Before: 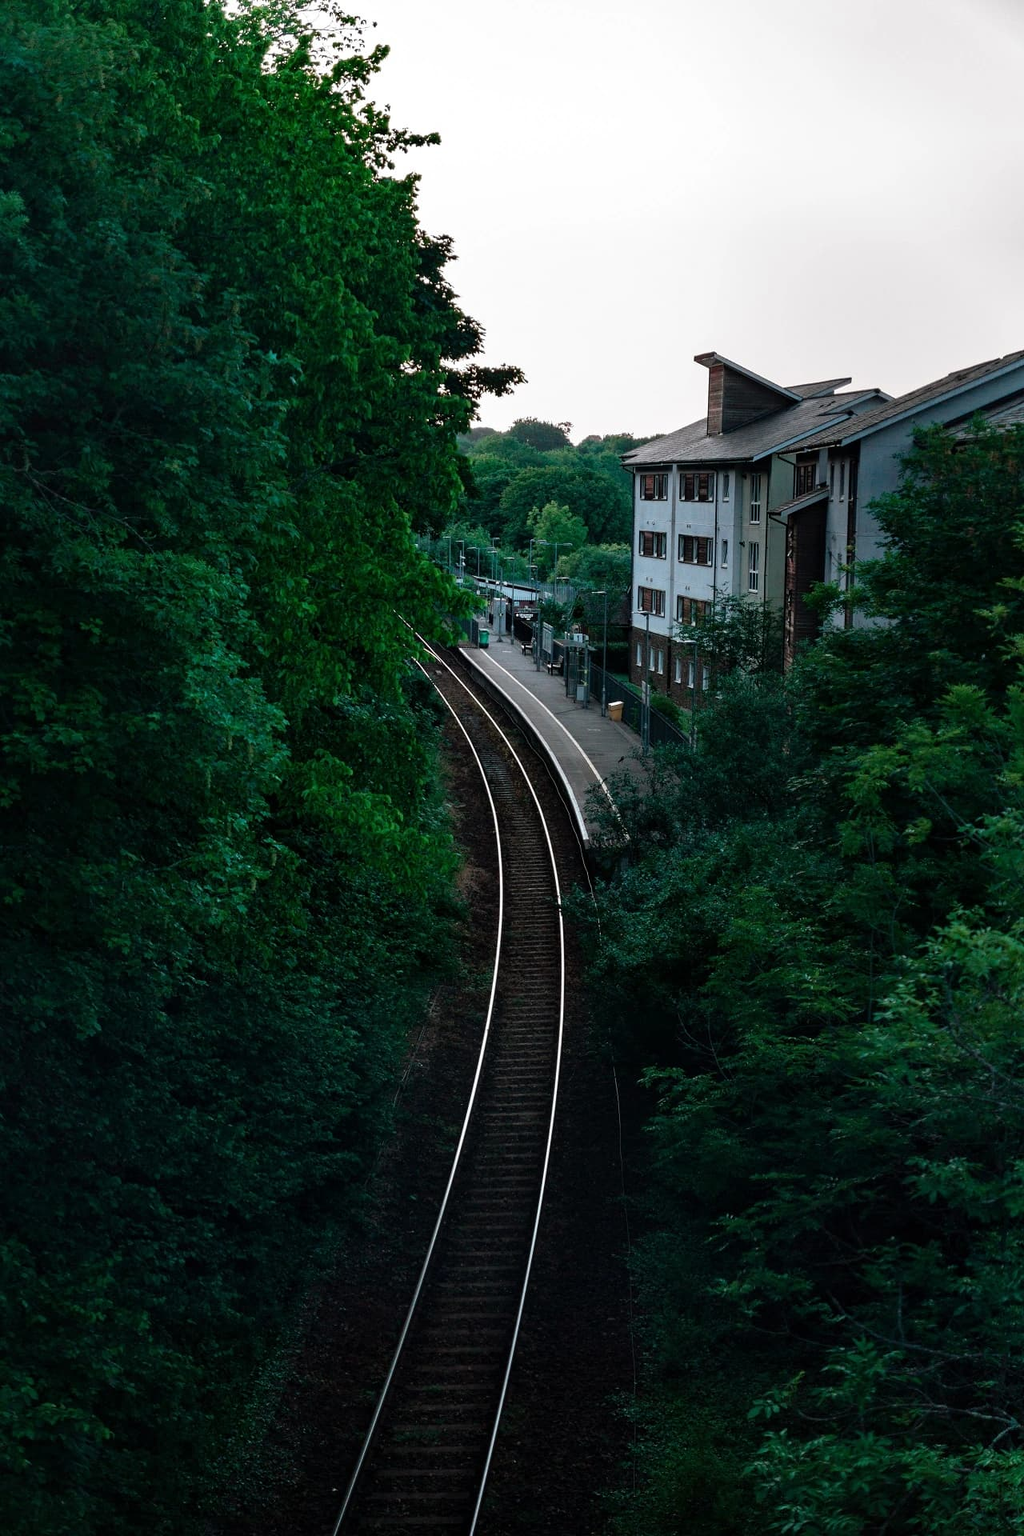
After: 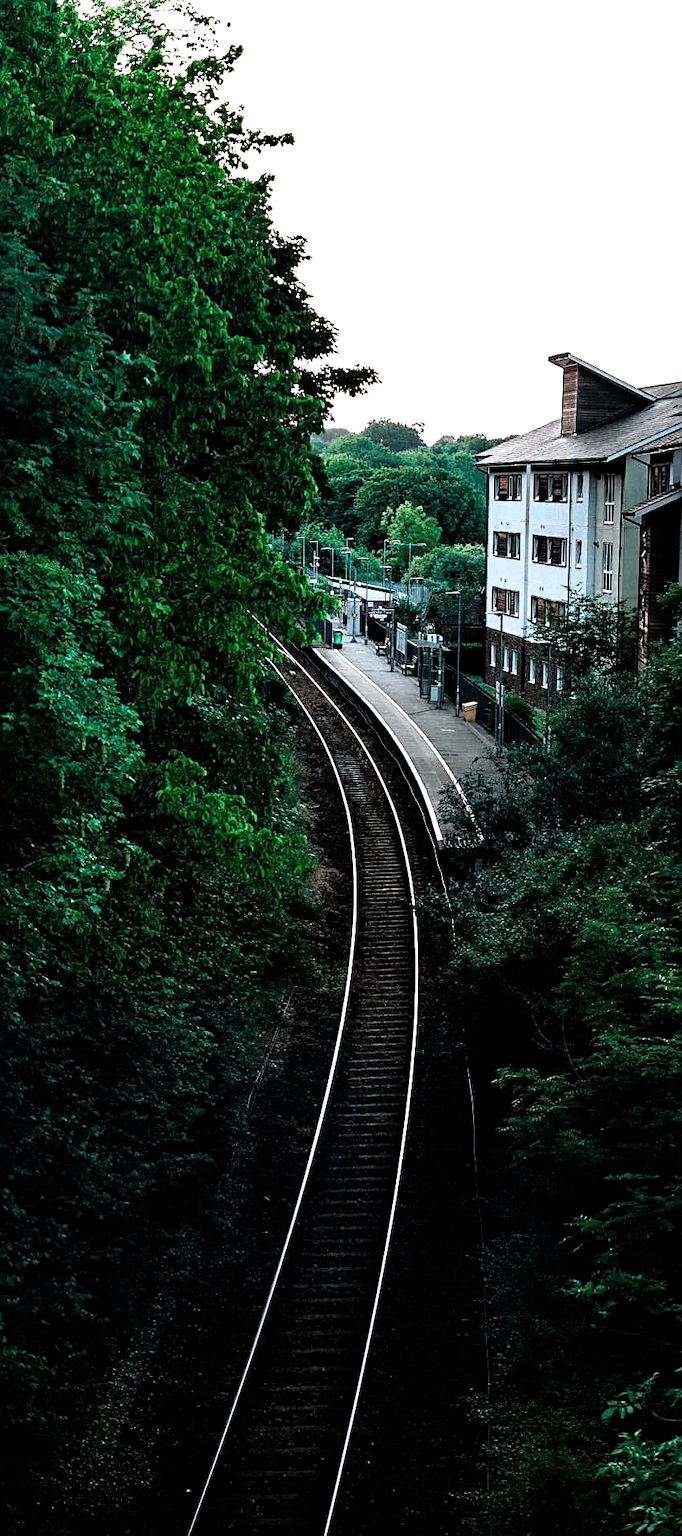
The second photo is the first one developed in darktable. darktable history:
crop and rotate: left 14.3%, right 19.037%
filmic rgb: black relative exposure -8.66 EV, white relative exposure 2.71 EV, target black luminance 0%, hardness 6.26, latitude 77.15%, contrast 1.328, shadows ↔ highlights balance -0.291%
sharpen: on, module defaults
exposure: black level correction 0, exposure 1.099 EV, compensate highlight preservation false
